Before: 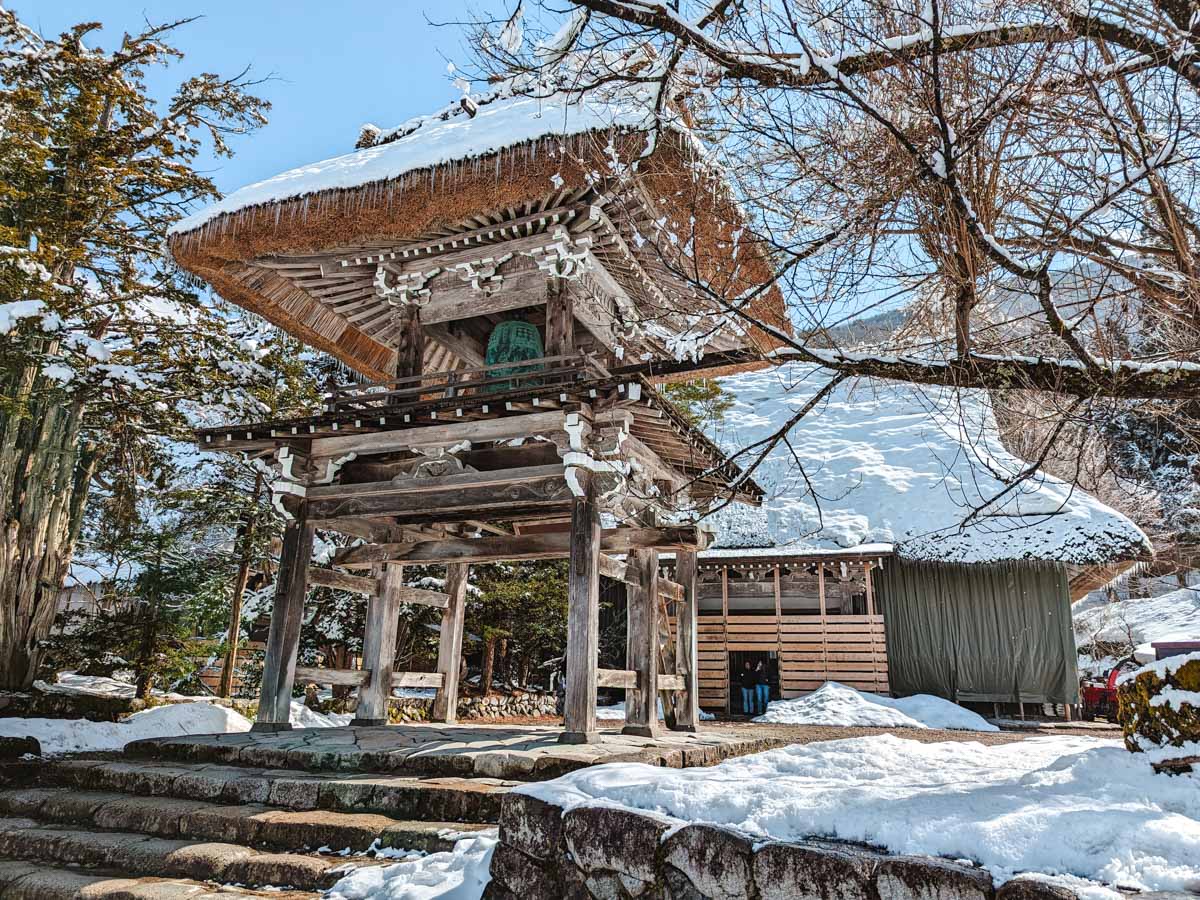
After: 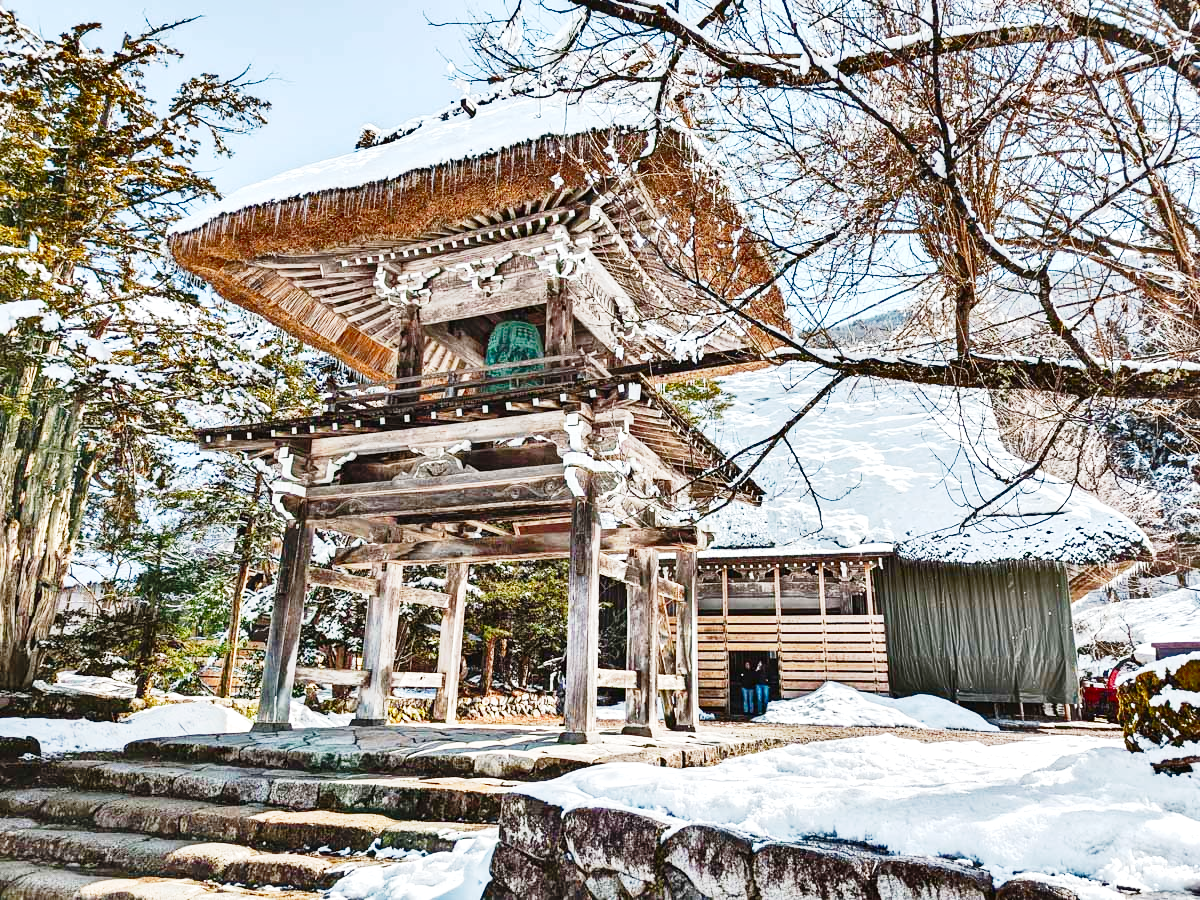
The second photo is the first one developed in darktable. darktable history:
exposure: exposure 0.935 EV, compensate highlight preservation false
base curve: curves: ch0 [(0, 0) (0.028, 0.03) (0.121, 0.232) (0.46, 0.748) (0.859, 0.968) (1, 1)], preserve colors none
shadows and highlights: white point adjustment -3.64, highlights -63.34, highlights color adjustment 42%, soften with gaussian
